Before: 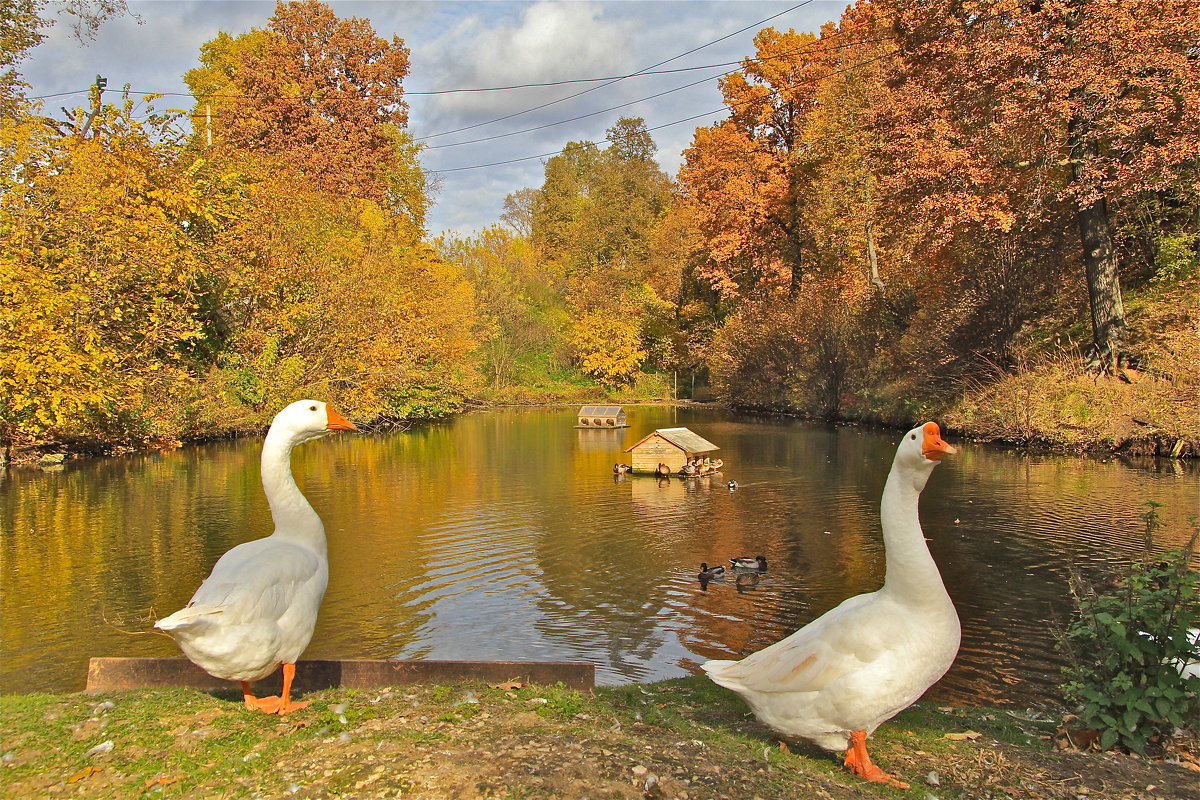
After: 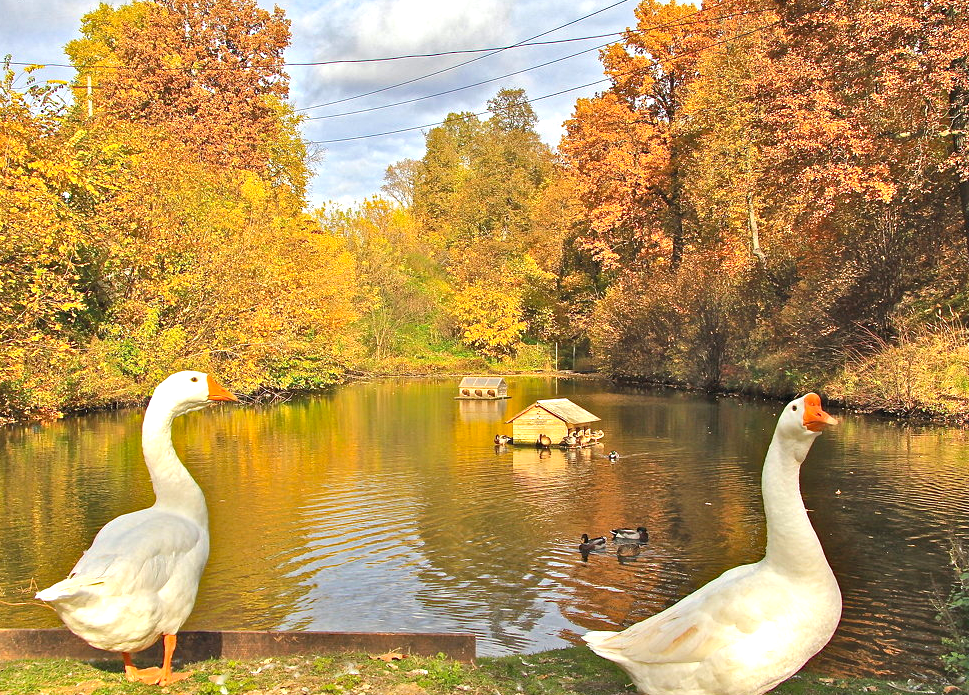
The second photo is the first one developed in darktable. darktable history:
haze removal: compatibility mode true, adaptive false
exposure: black level correction 0, exposure 0.695 EV, compensate highlight preservation false
crop: left 9.955%, top 3.653%, right 9.228%, bottom 9.408%
